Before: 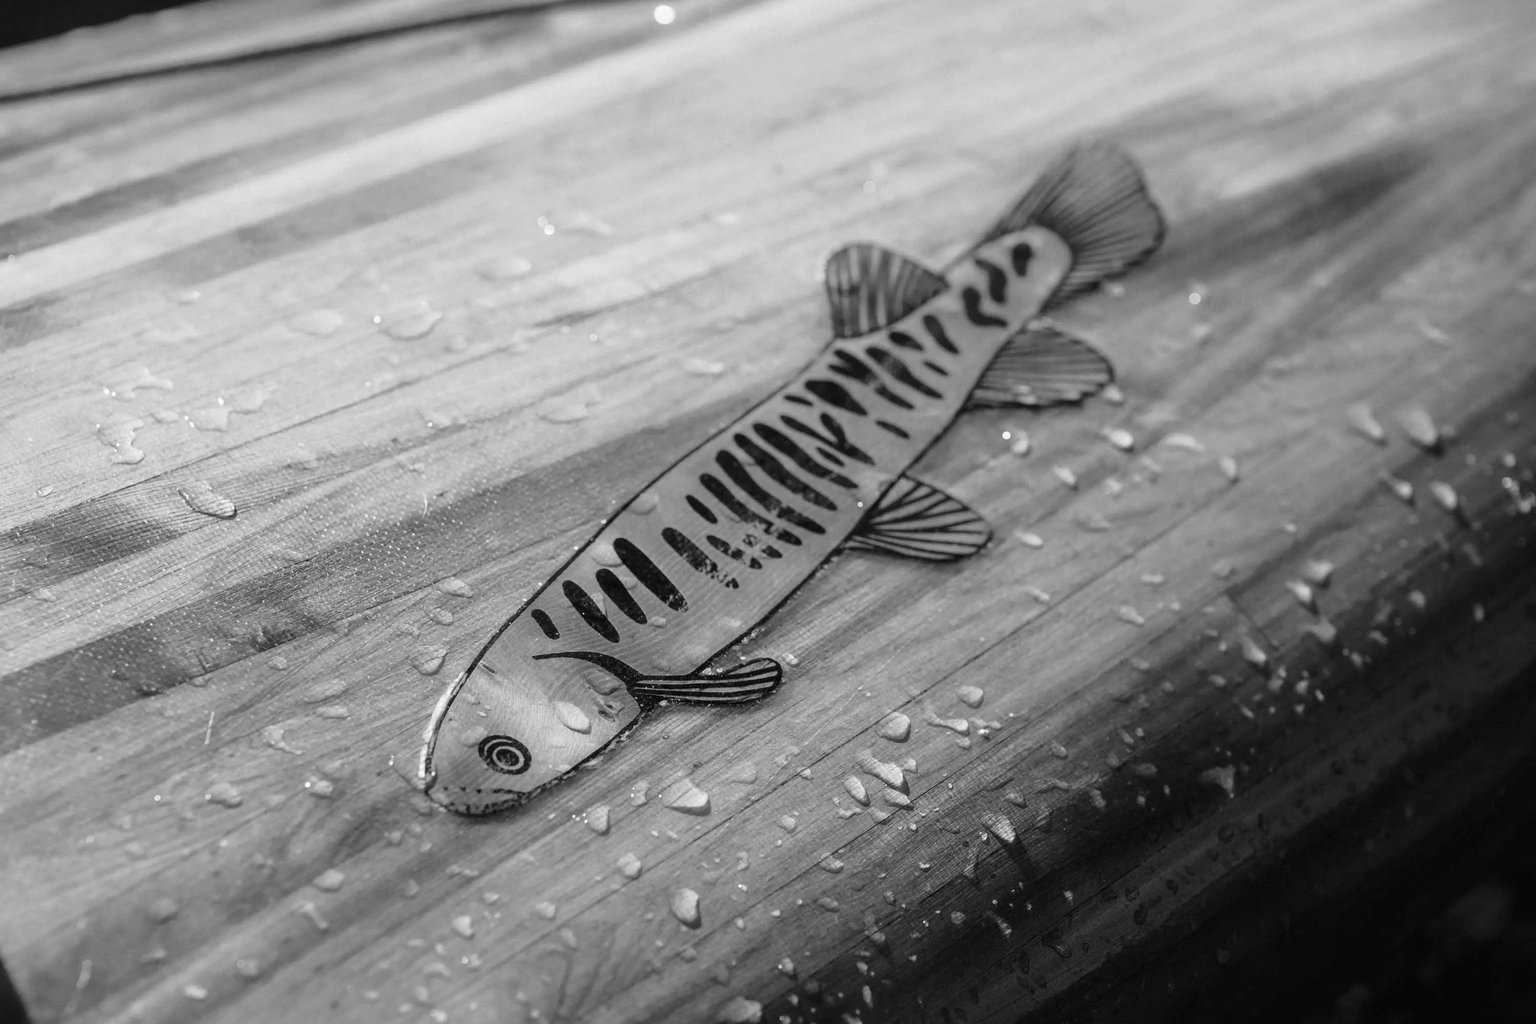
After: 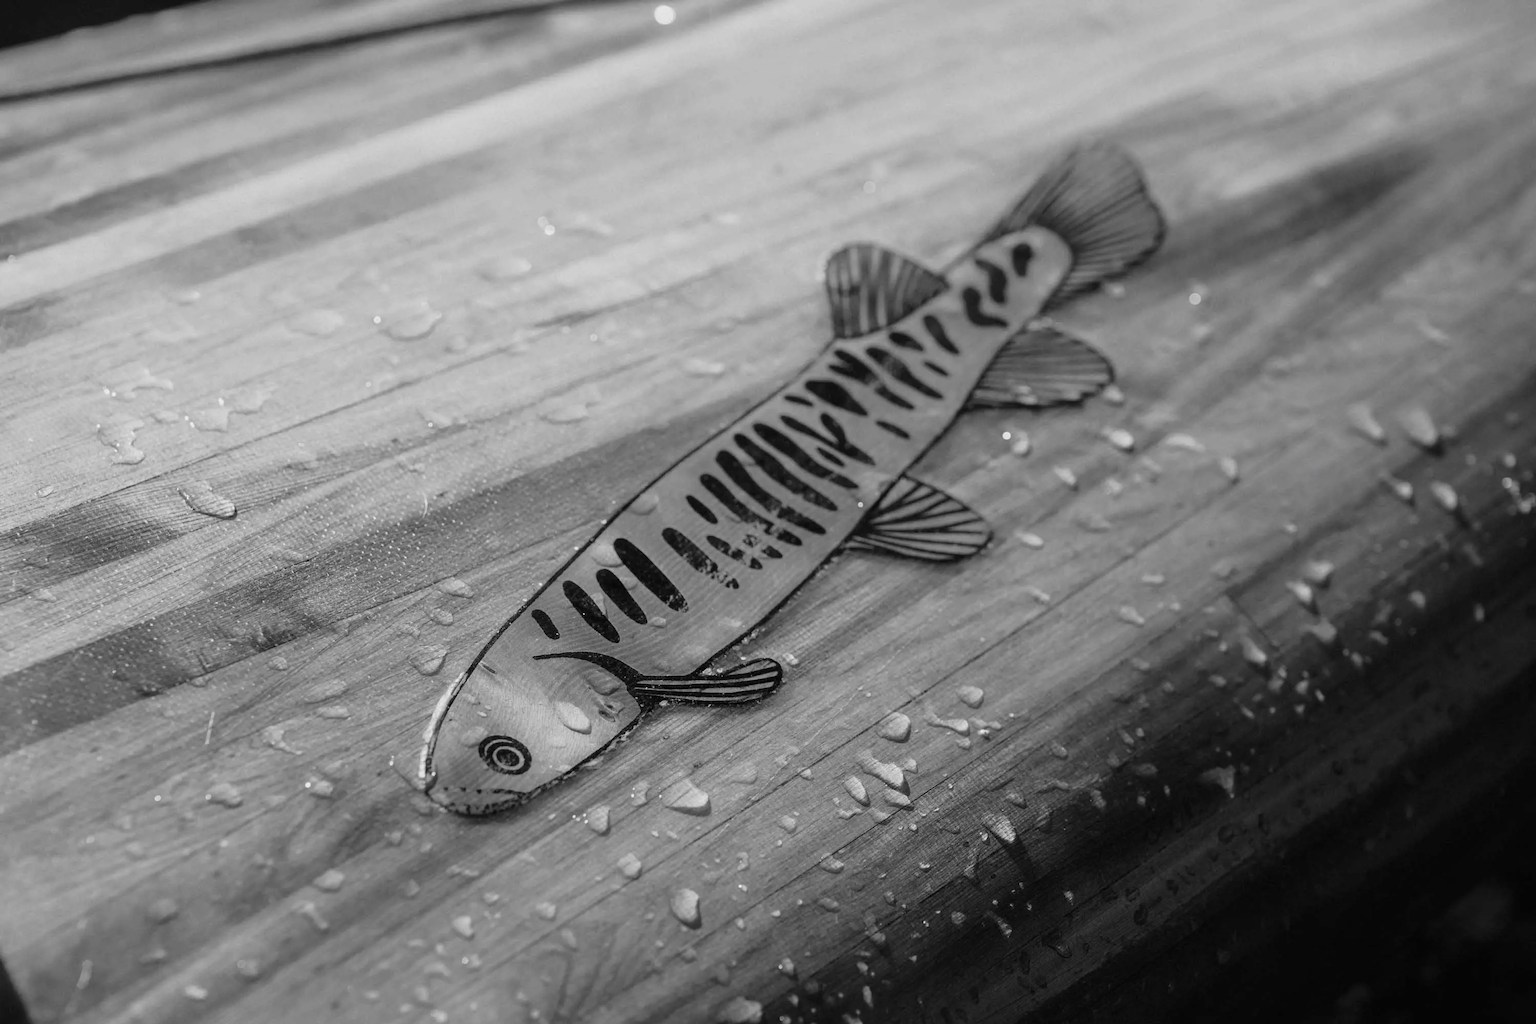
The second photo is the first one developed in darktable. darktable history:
exposure: exposure -0.253 EV, compensate highlight preservation false
